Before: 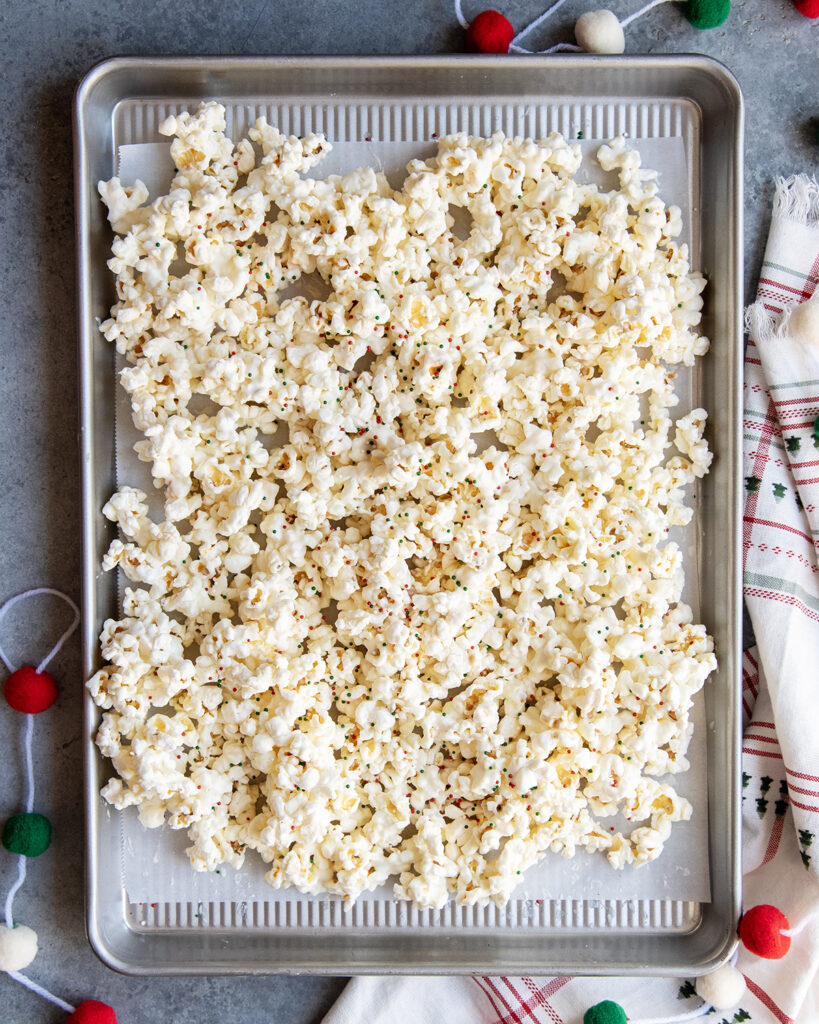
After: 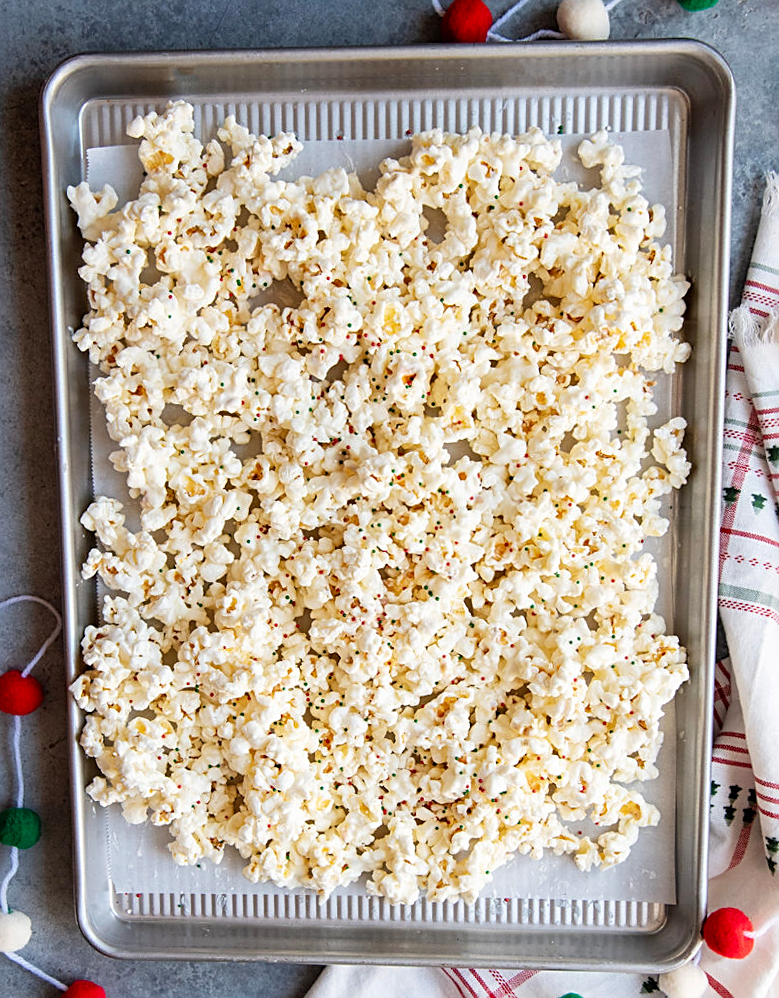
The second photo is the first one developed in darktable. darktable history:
sharpen: on, module defaults
rotate and perspective: rotation 0.074°, lens shift (vertical) 0.096, lens shift (horizontal) -0.041, crop left 0.043, crop right 0.952, crop top 0.024, crop bottom 0.979
